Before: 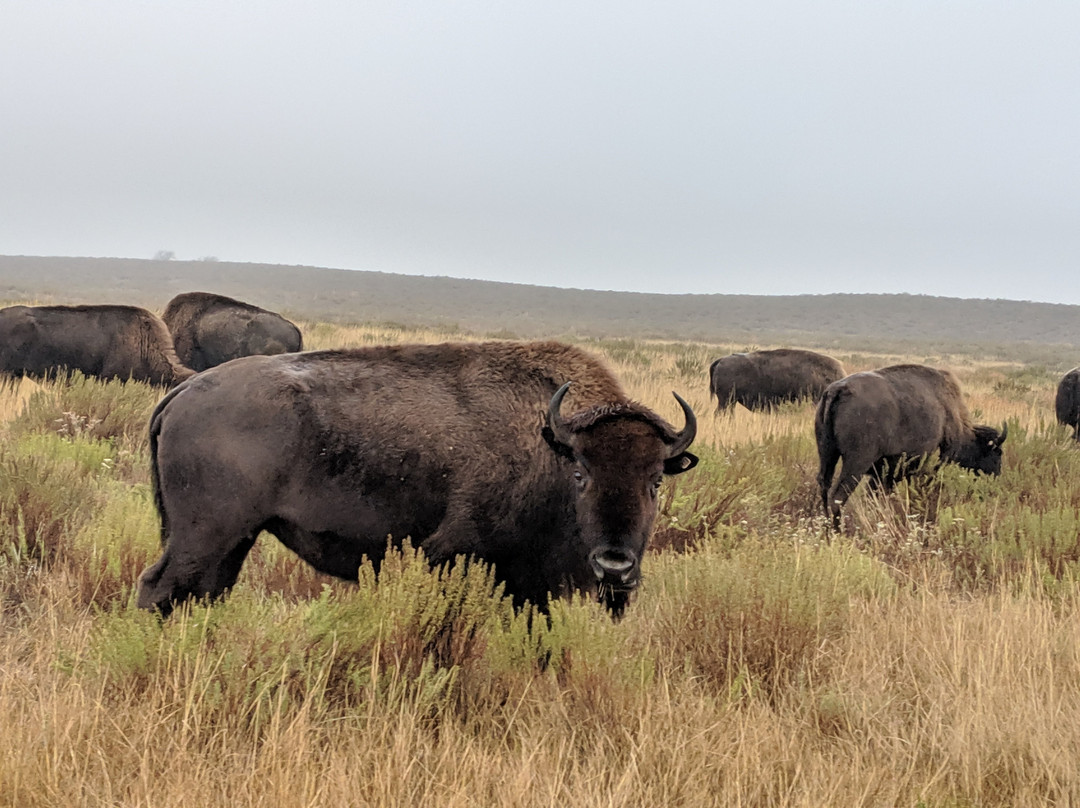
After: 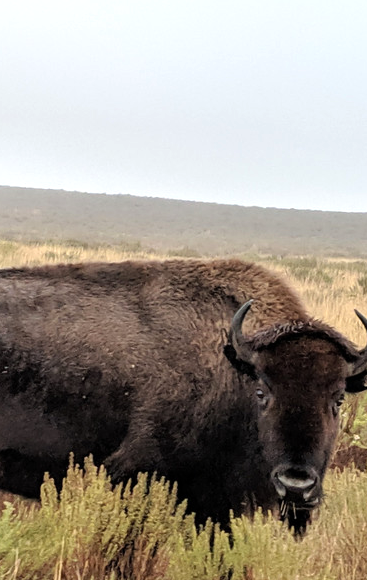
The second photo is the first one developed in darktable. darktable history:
tone equalizer: -8 EV -0.39 EV, -7 EV -0.428 EV, -6 EV -0.338 EV, -5 EV -0.253 EV, -3 EV 0.231 EV, -2 EV 0.323 EV, -1 EV 0.4 EV, +0 EV 0.443 EV
crop and rotate: left 29.485%, top 10.208%, right 36.523%, bottom 17.924%
